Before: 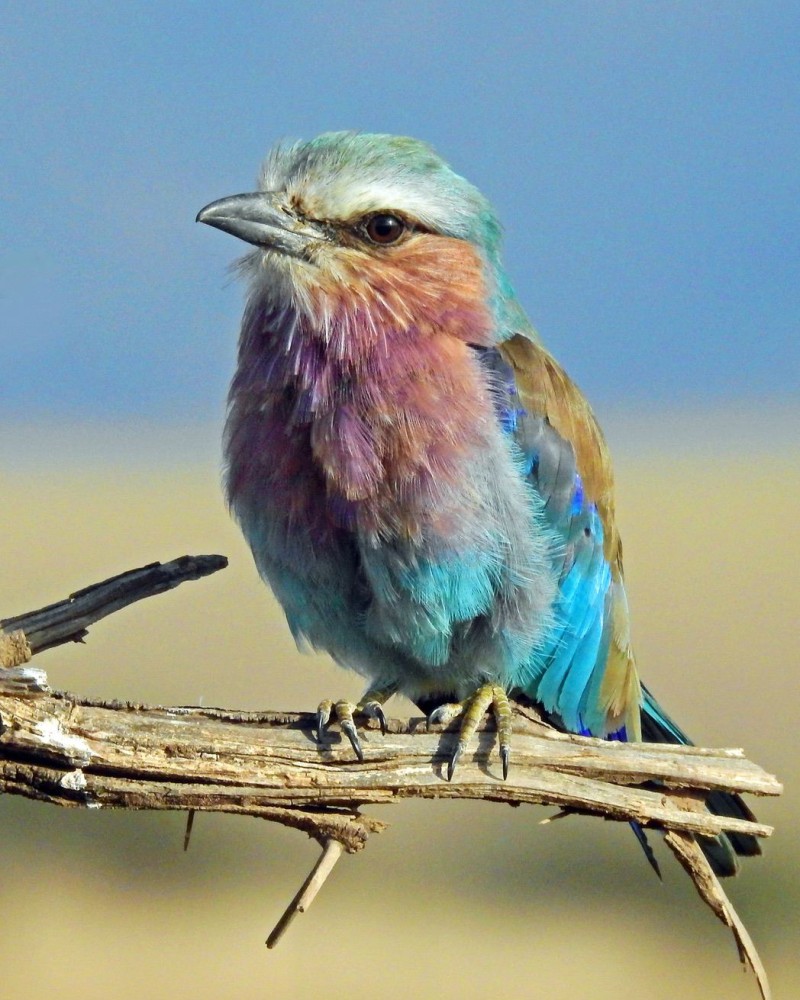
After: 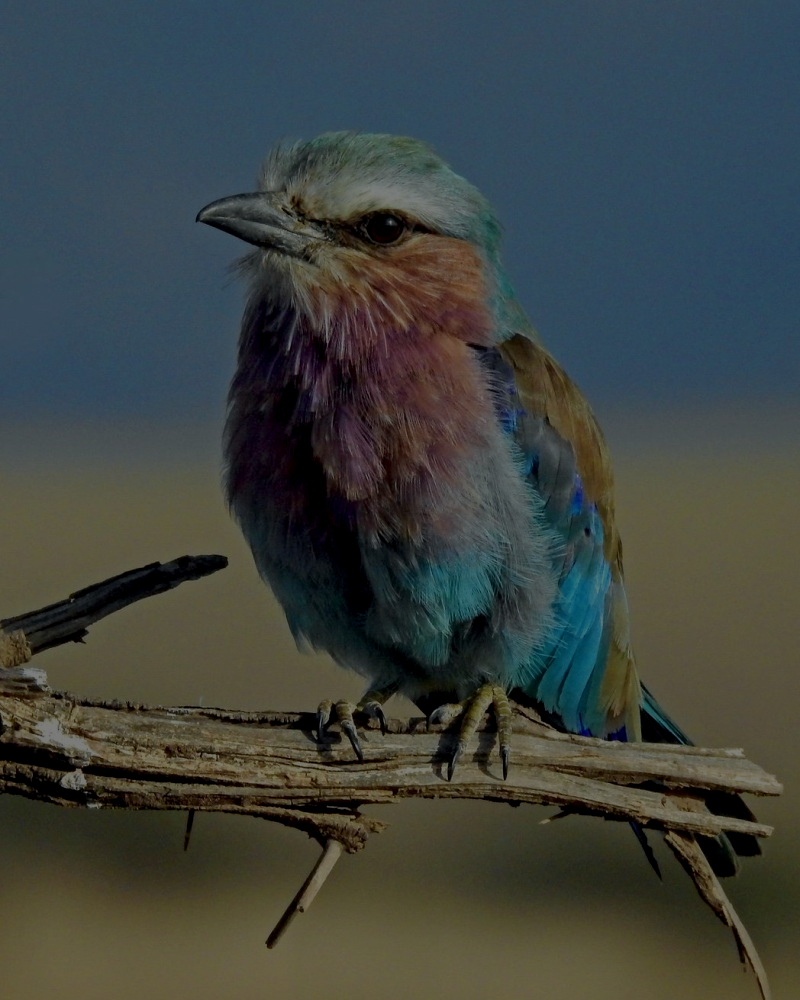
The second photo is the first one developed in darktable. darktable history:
local contrast: on, module defaults
exposure: exposure -2.44 EV, compensate exposure bias true, compensate highlight preservation false
